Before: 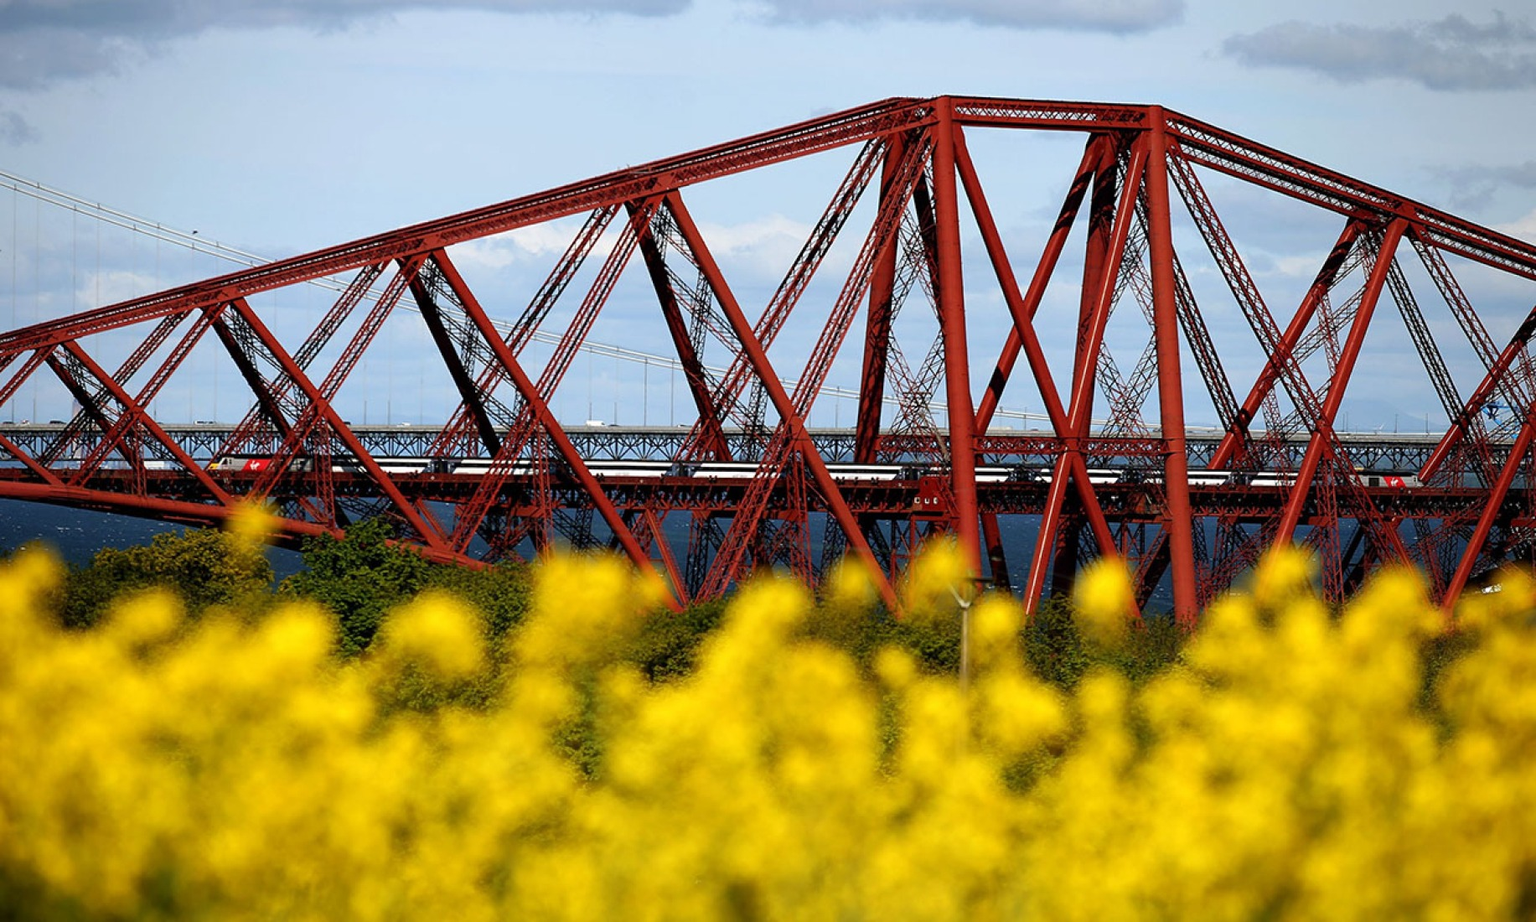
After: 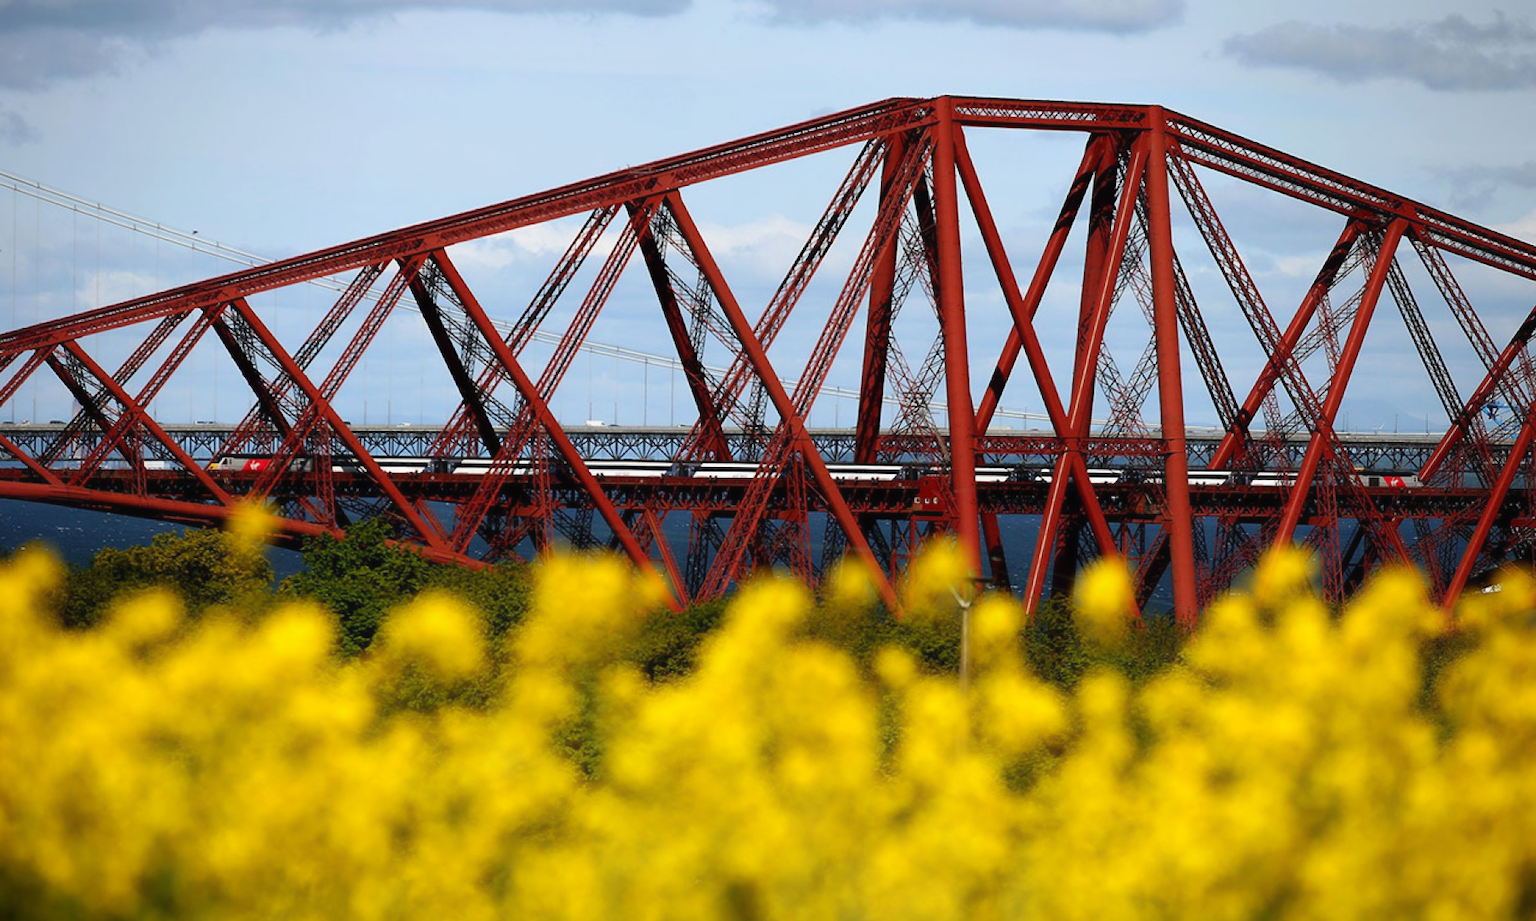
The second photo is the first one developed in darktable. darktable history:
tone equalizer: on, module defaults
contrast equalizer: octaves 7, y [[0.502, 0.505, 0.512, 0.529, 0.564, 0.588], [0.5 ×6], [0.502, 0.505, 0.512, 0.529, 0.564, 0.588], [0, 0.001, 0.001, 0.004, 0.008, 0.011], [0, 0.001, 0.001, 0.004, 0.008, 0.011]], mix -1
